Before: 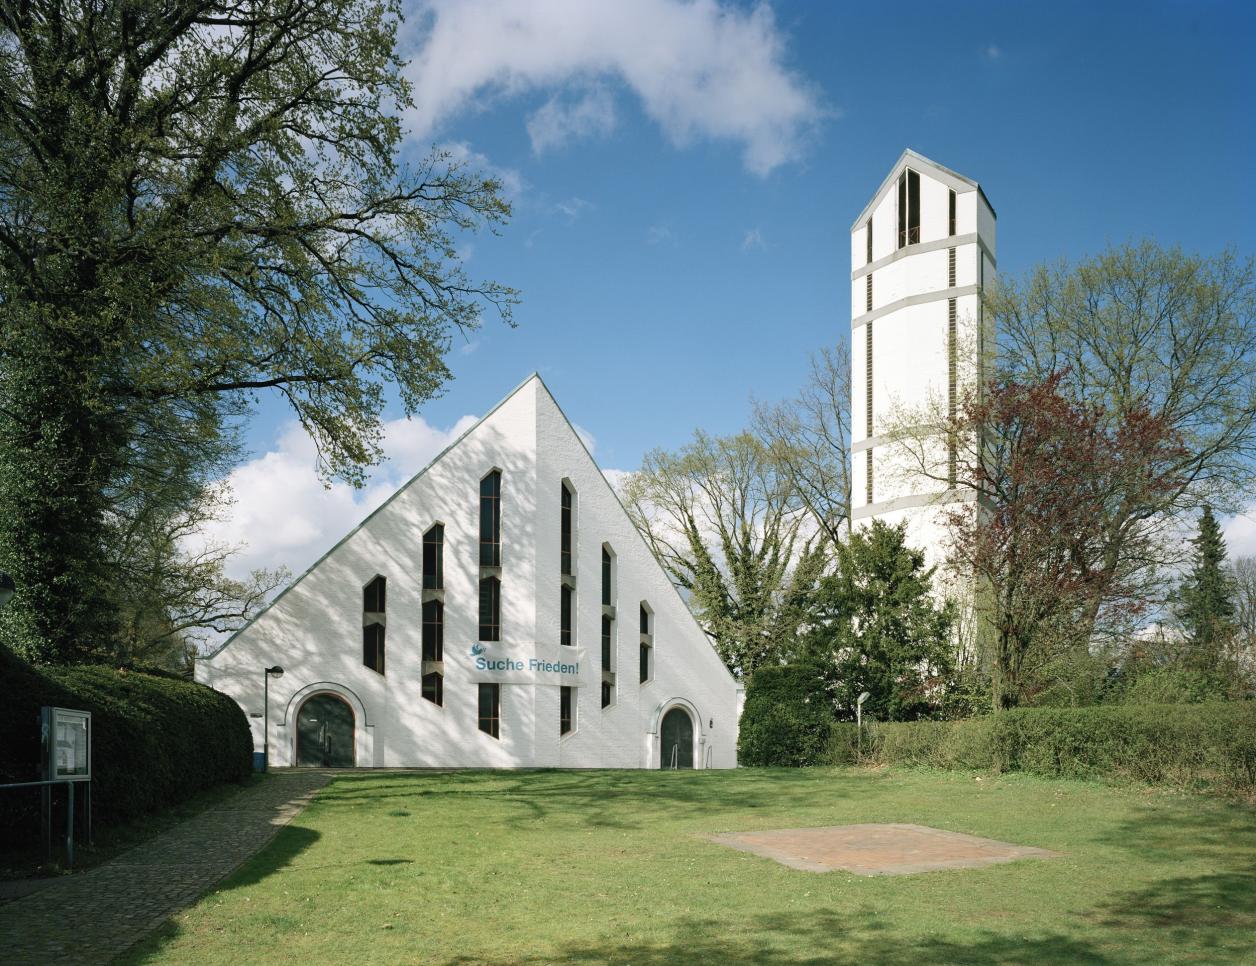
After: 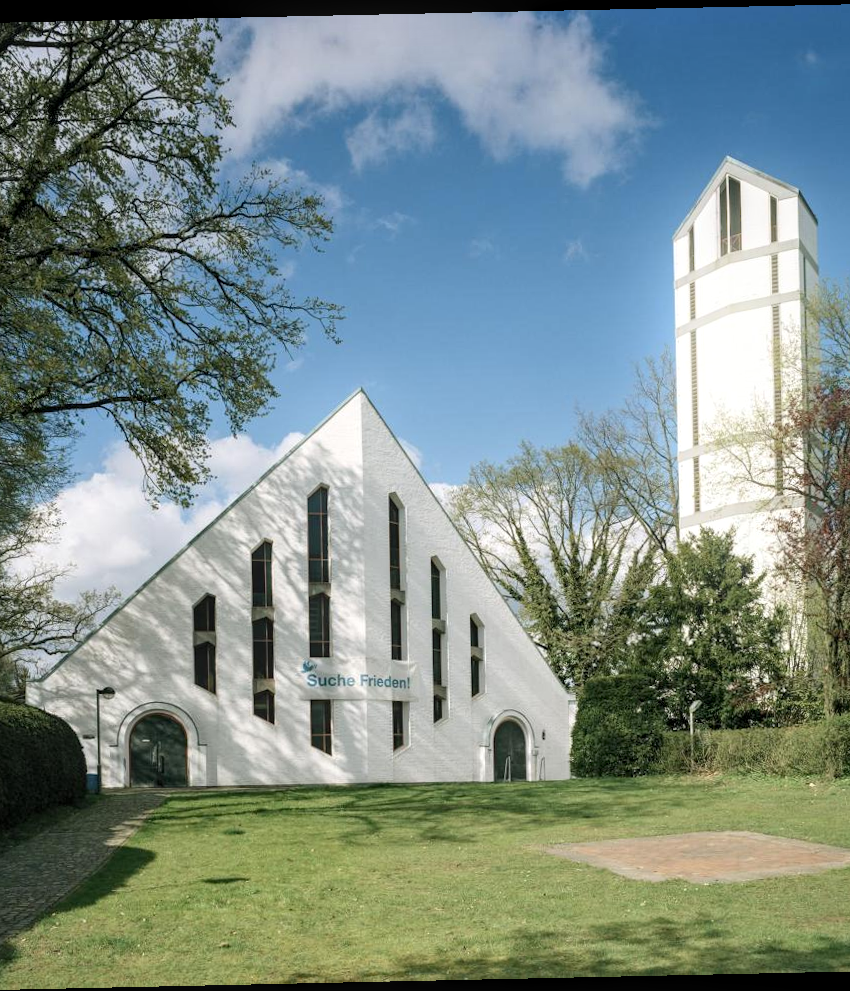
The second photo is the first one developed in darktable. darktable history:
local contrast: on, module defaults
crop and rotate: left 14.385%, right 18.948%
bloom: size 9%, threshold 100%, strength 7%
rotate and perspective: rotation -1.24°, automatic cropping off
